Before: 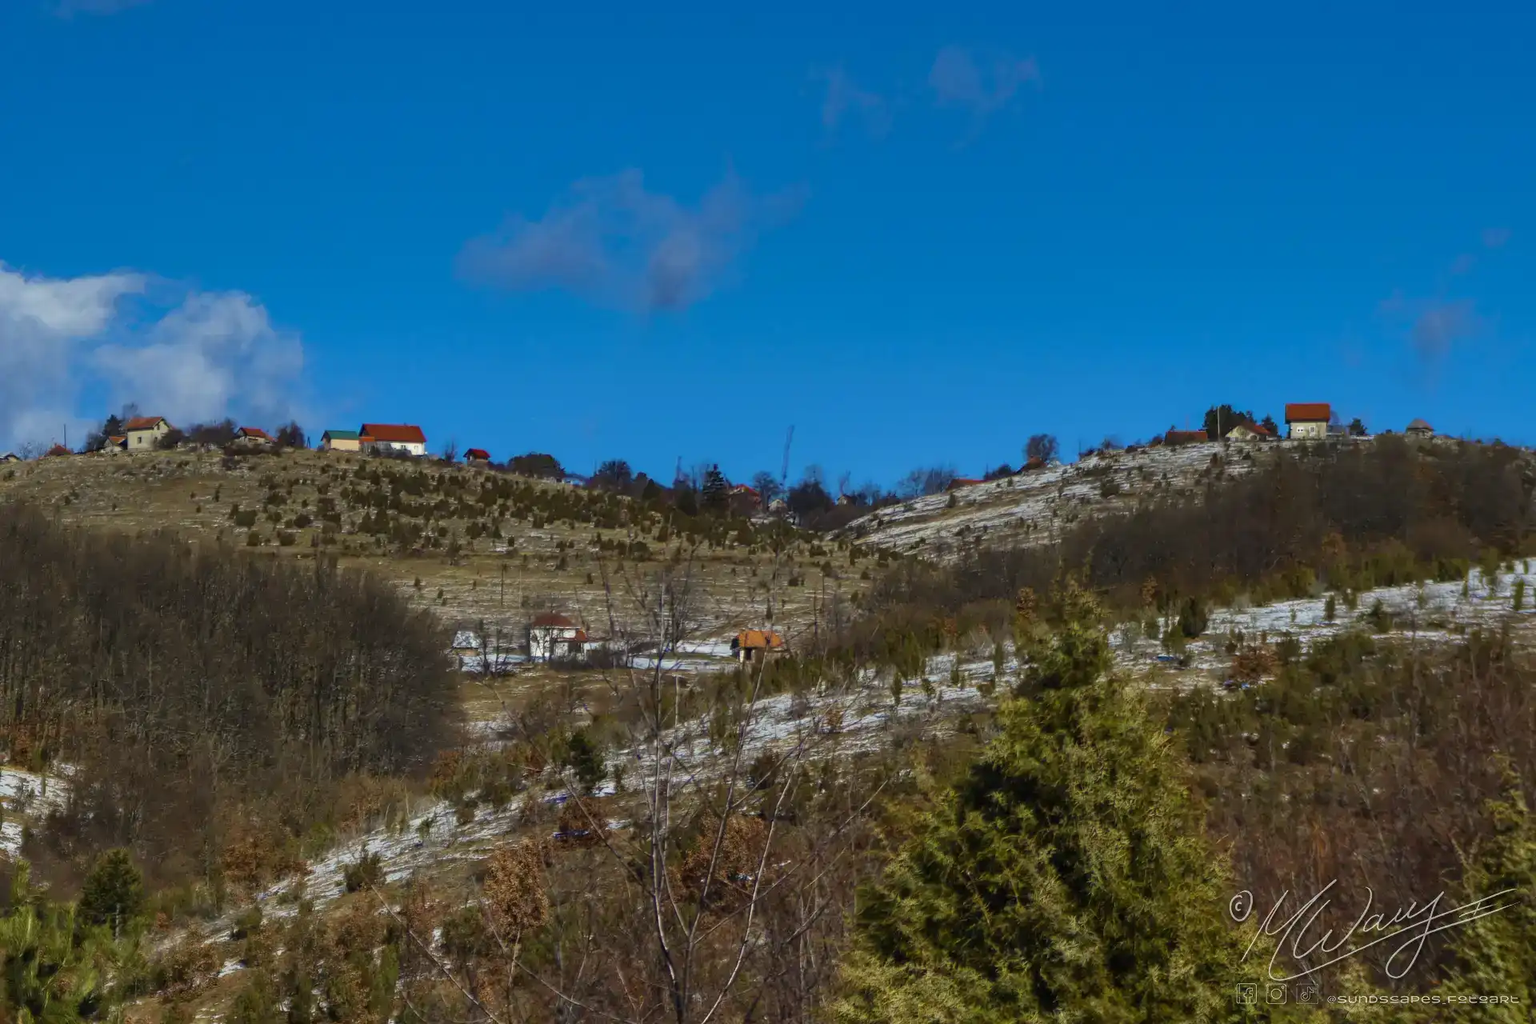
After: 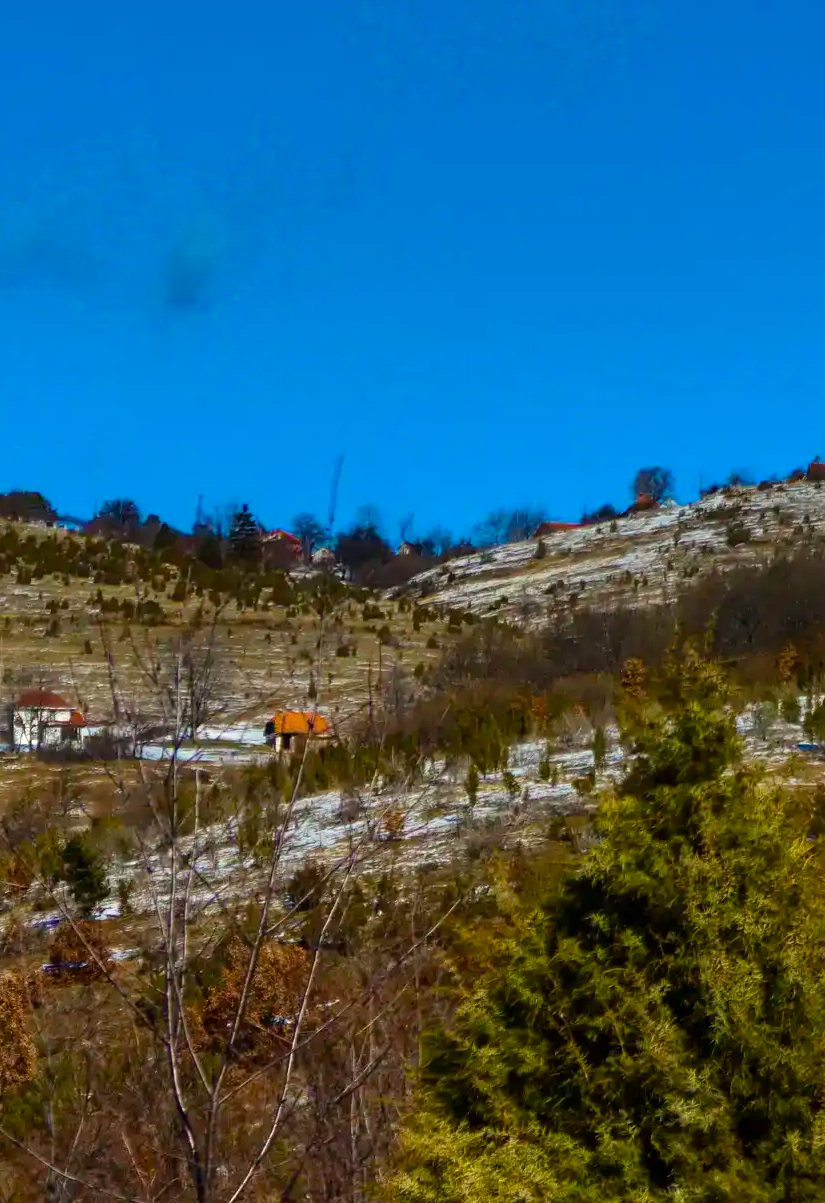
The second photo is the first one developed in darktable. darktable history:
color balance rgb: perceptual saturation grading › global saturation 29.435%, global vibrance 5.688%
crop: left 33.854%, top 6.002%, right 23.145%
tone equalizer: -8 EV -0.426 EV, -7 EV -0.386 EV, -6 EV -0.306 EV, -5 EV -0.182 EV, -3 EV 0.231 EV, -2 EV 0.336 EV, -1 EV 0.366 EV, +0 EV 0.437 EV, mask exposure compensation -0.515 EV
